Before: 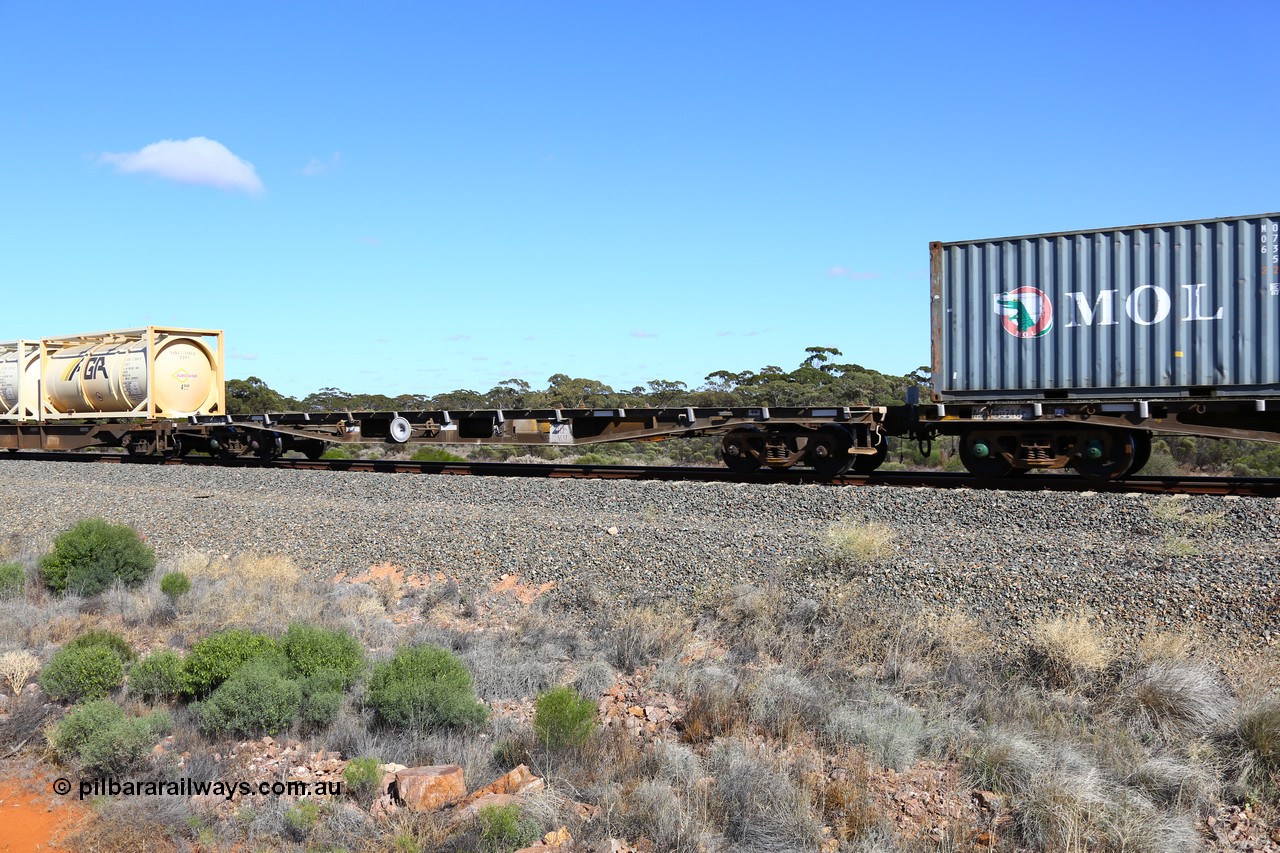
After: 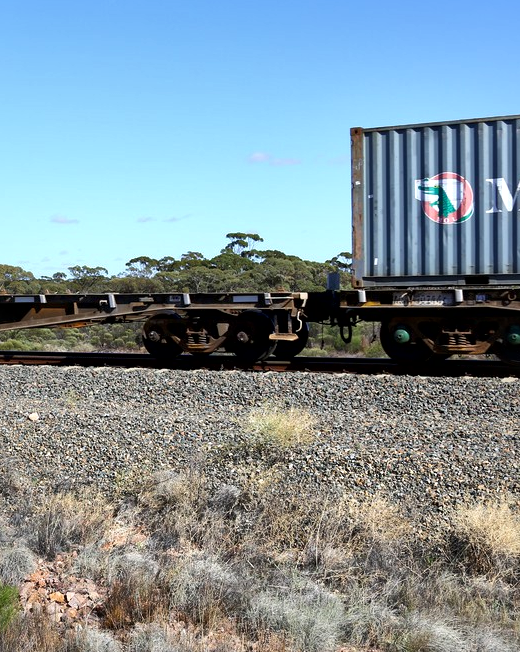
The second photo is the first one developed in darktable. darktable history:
velvia: strength 10.54%
local contrast: mode bilateral grid, contrast 20, coarseness 51, detail 179%, midtone range 0.2
crop: left 45.277%, top 13.432%, right 14.035%, bottom 10.047%
